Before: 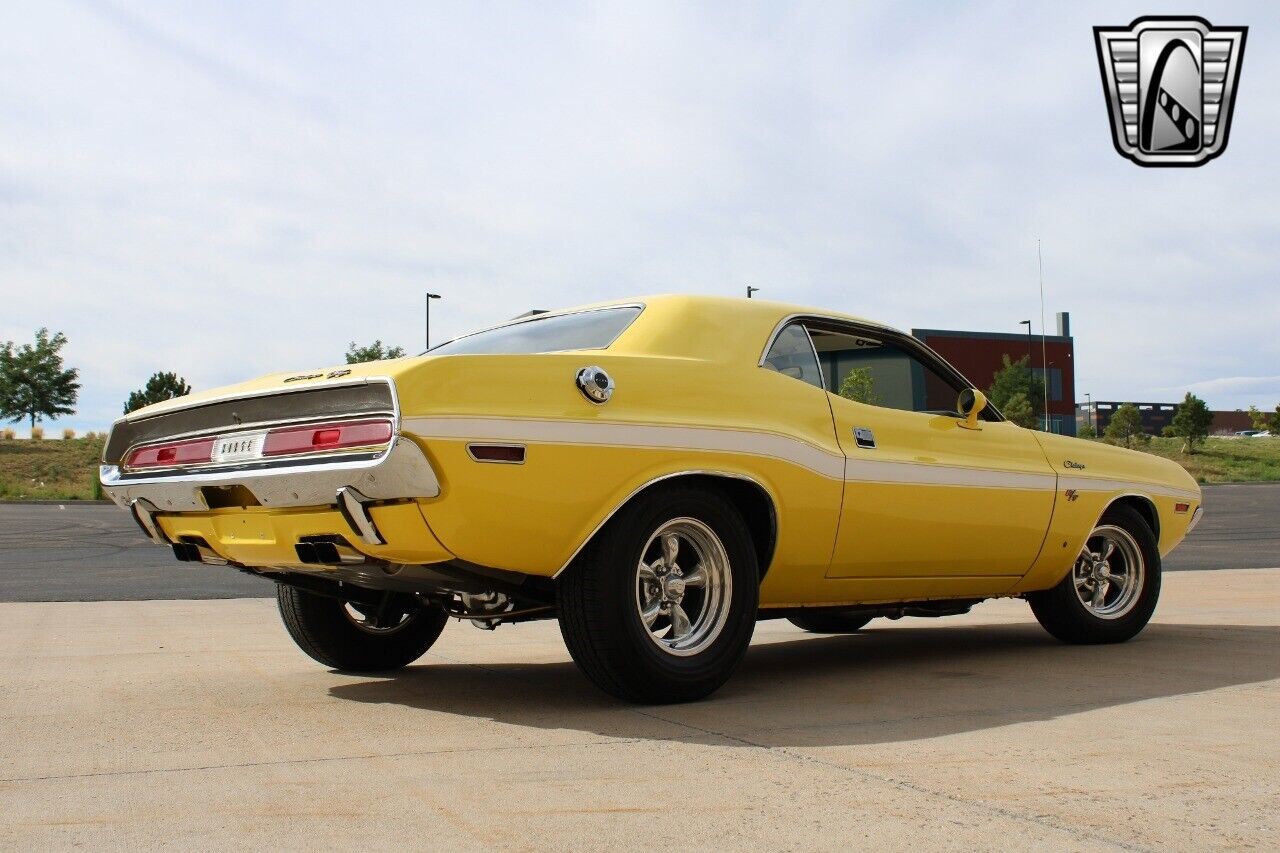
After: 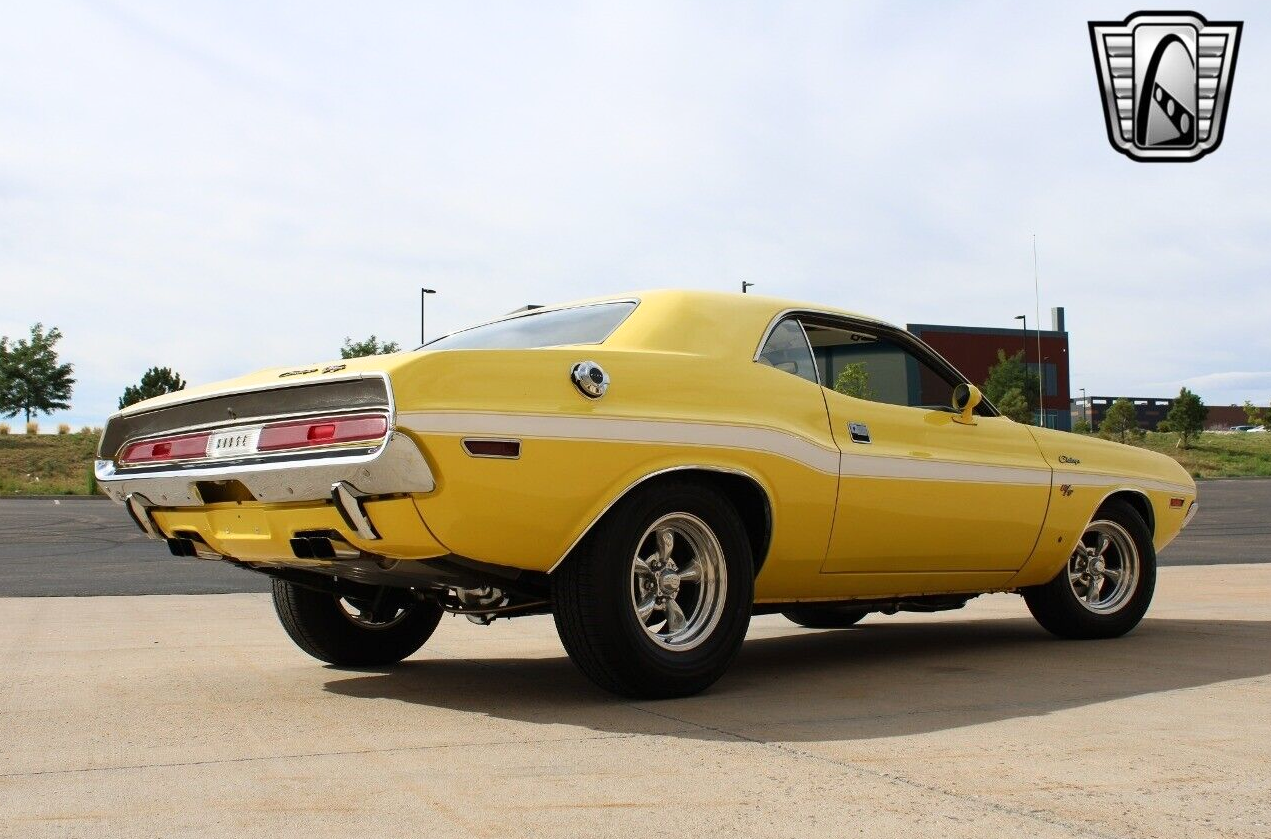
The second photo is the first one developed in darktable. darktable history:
crop: left 0.429%, top 0.684%, right 0.207%, bottom 0.877%
shadows and highlights: shadows 0.211, highlights 40.32
